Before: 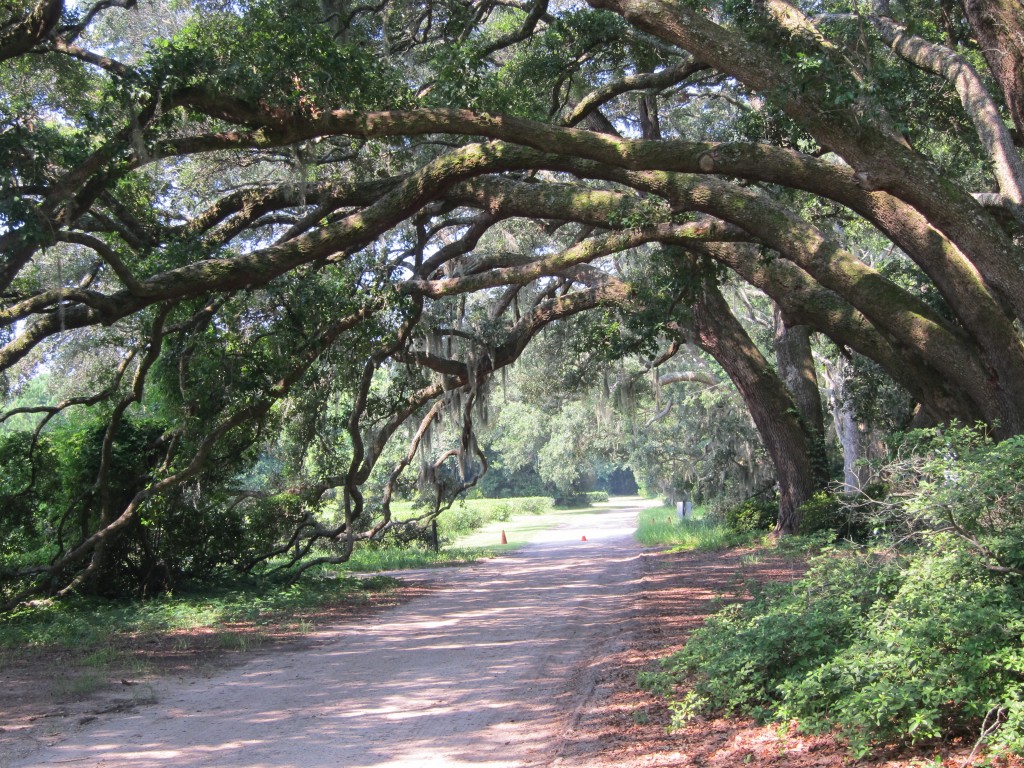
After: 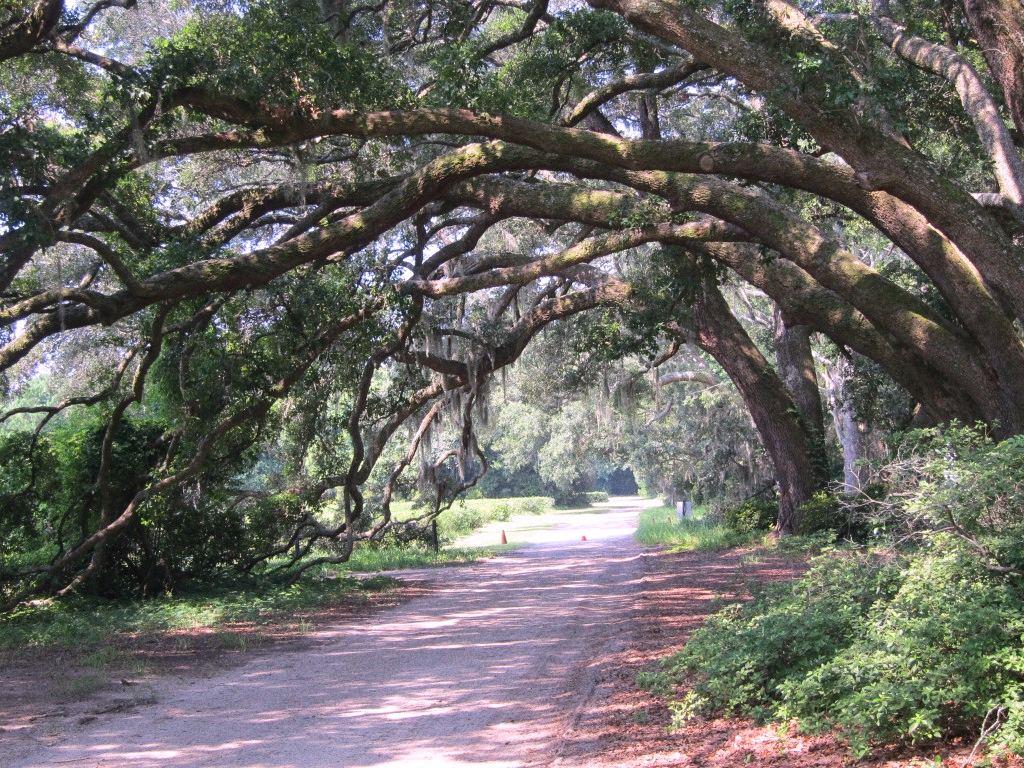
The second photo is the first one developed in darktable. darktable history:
grain: coarseness 0.09 ISO
white balance: red 1.05, blue 1.072
